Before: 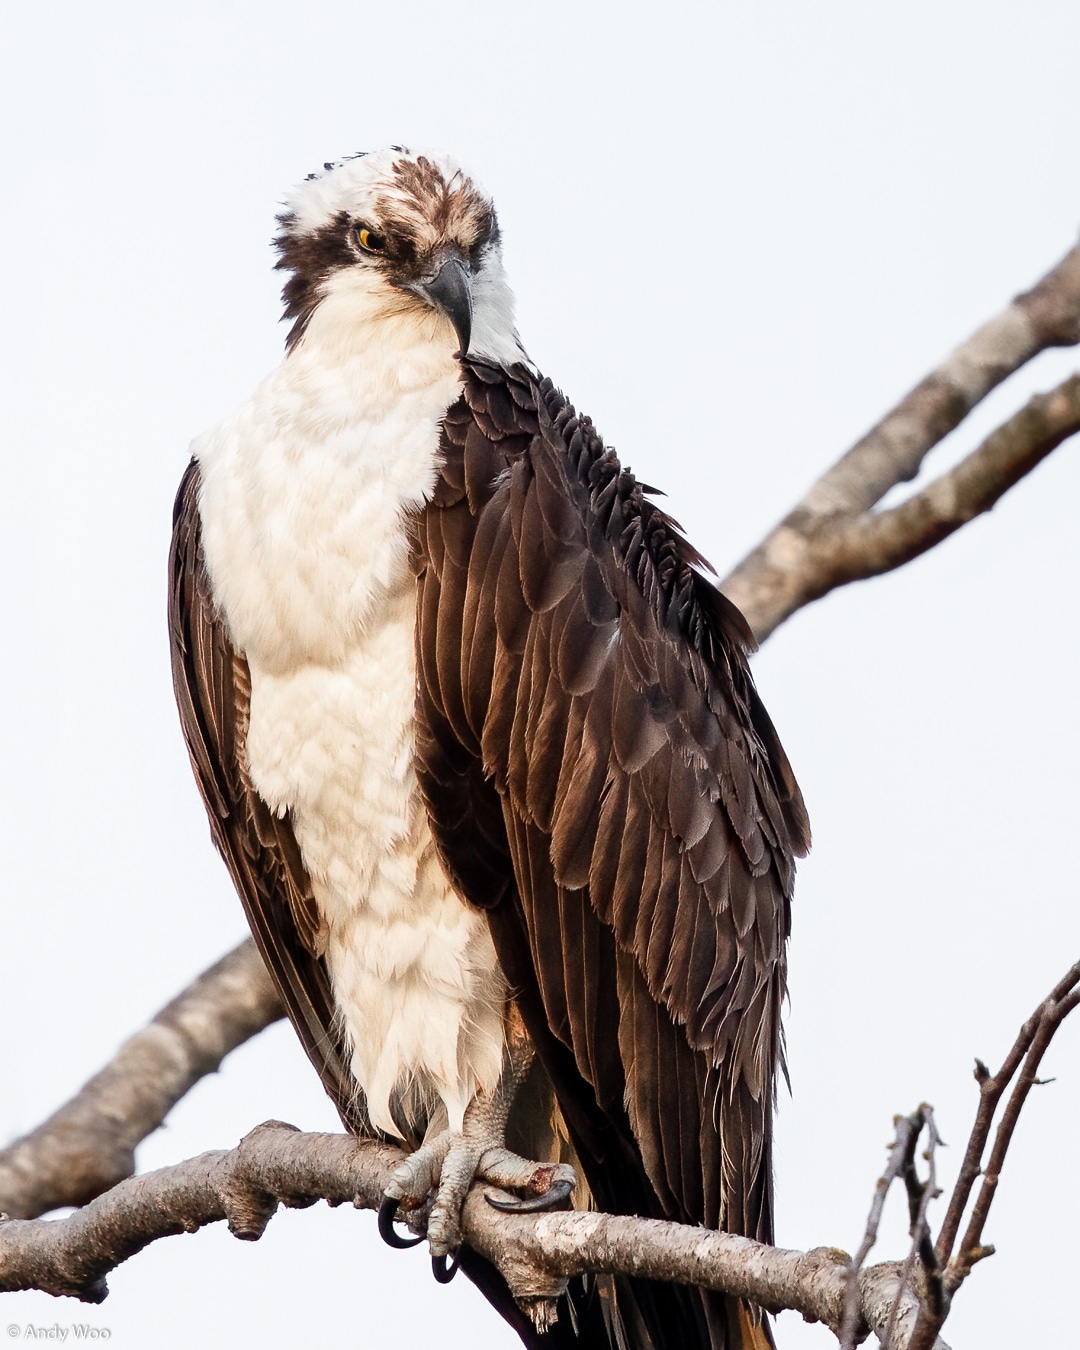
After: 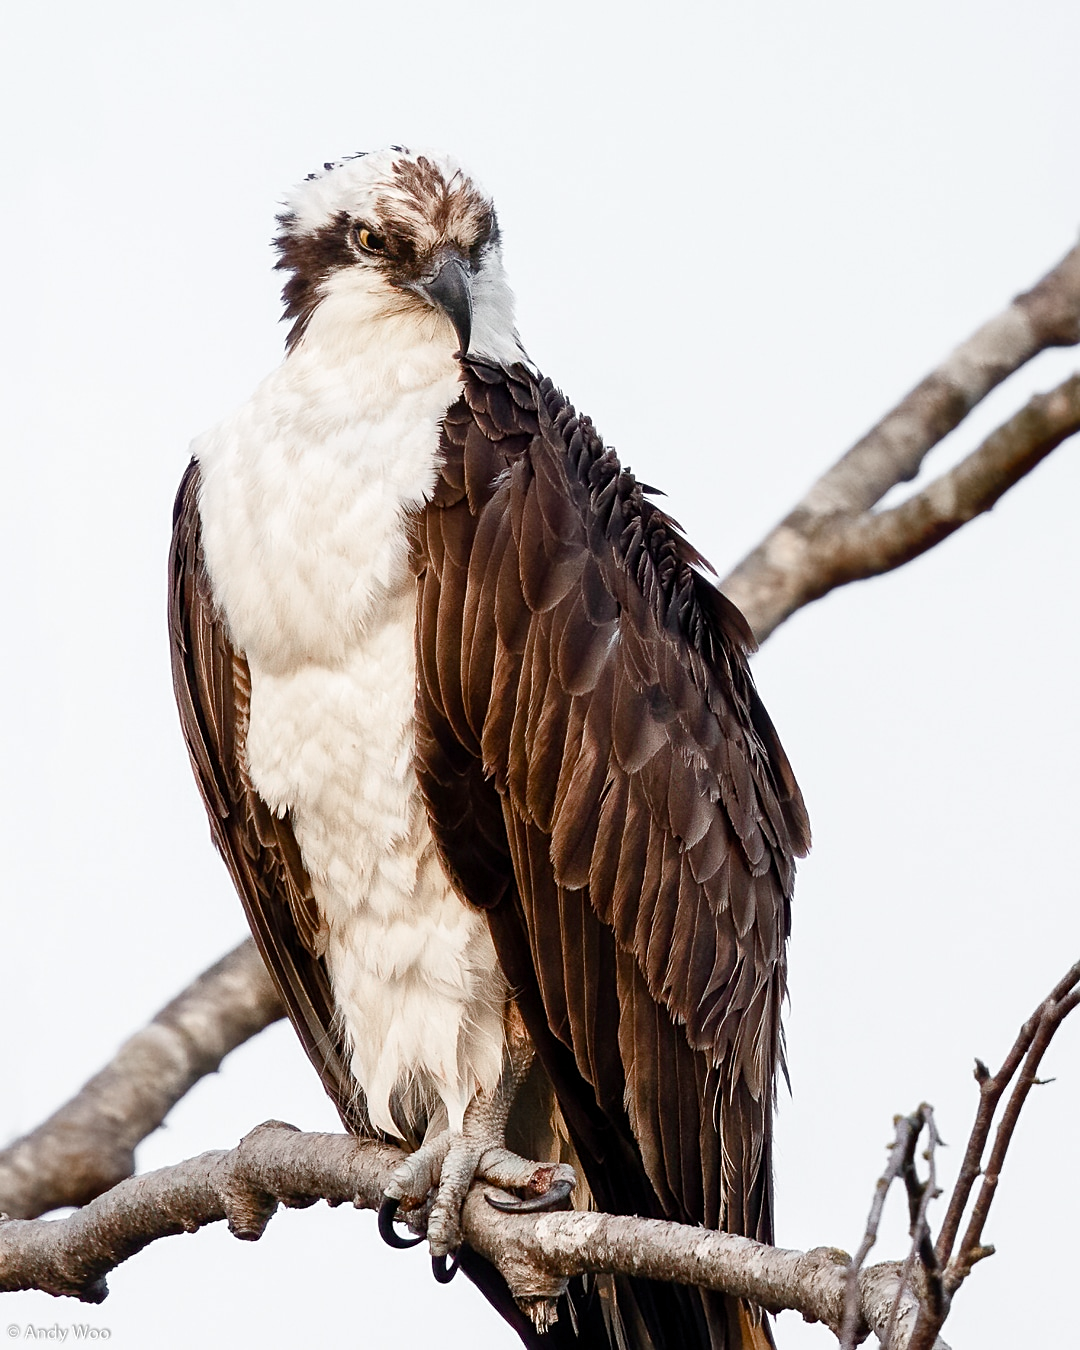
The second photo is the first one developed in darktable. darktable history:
sharpen: amount 0.216
color balance rgb: linear chroma grading › shadows -7.343%, linear chroma grading › highlights -7.714%, linear chroma grading › global chroma -10.291%, linear chroma grading › mid-tones -7.833%, perceptual saturation grading › global saturation 20%, perceptual saturation grading › highlights -50.301%, perceptual saturation grading › shadows 30.457%, global vibrance 20%
